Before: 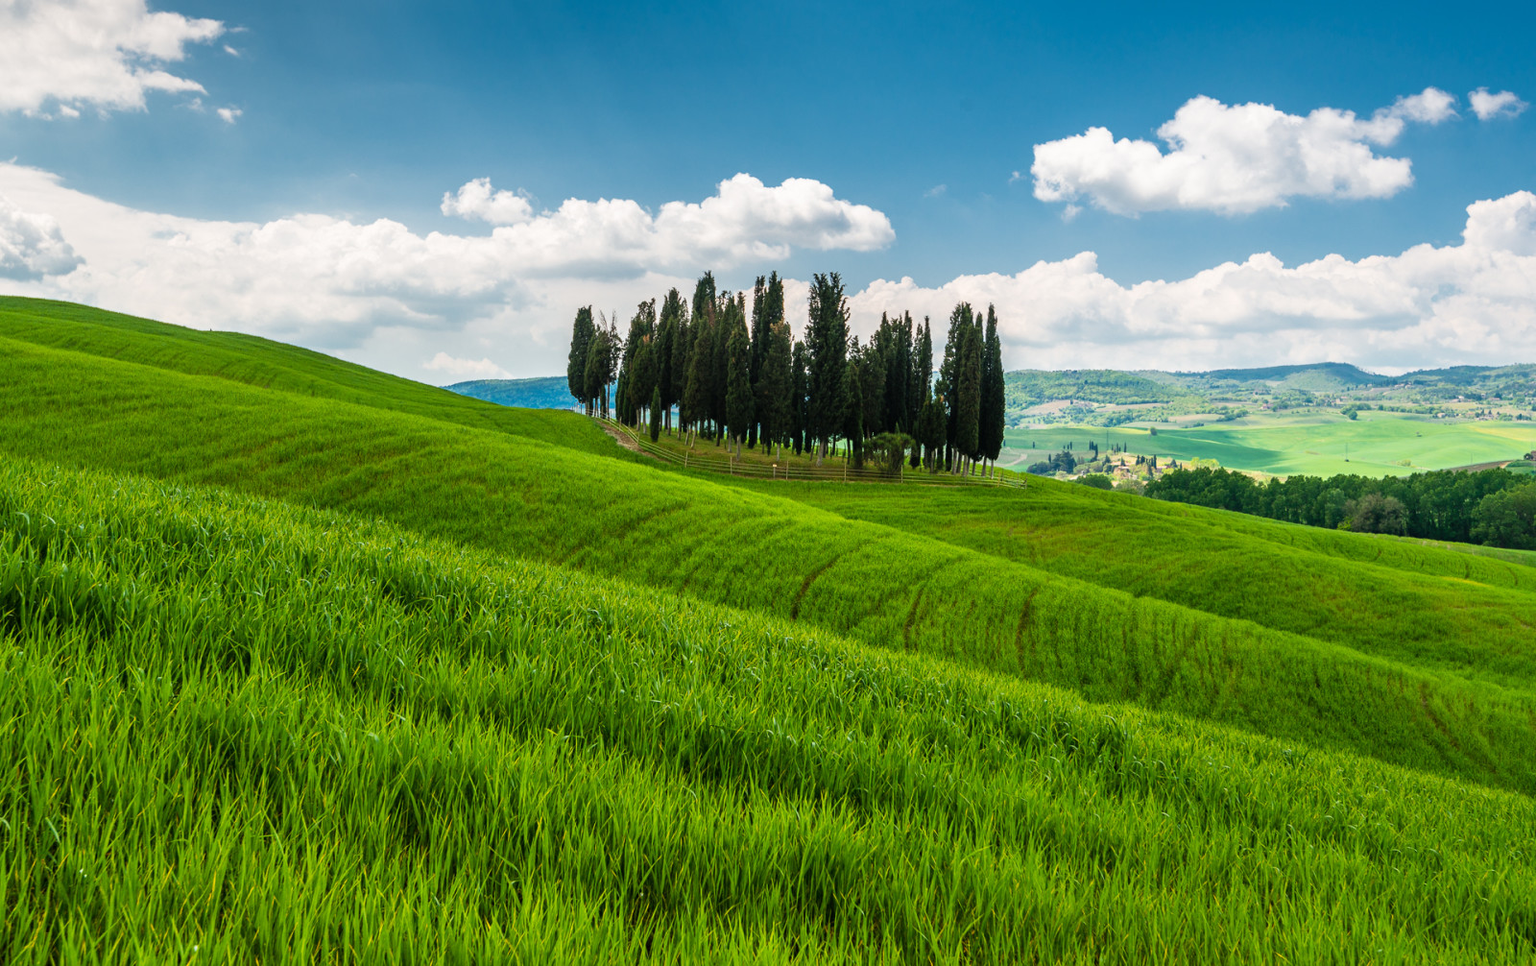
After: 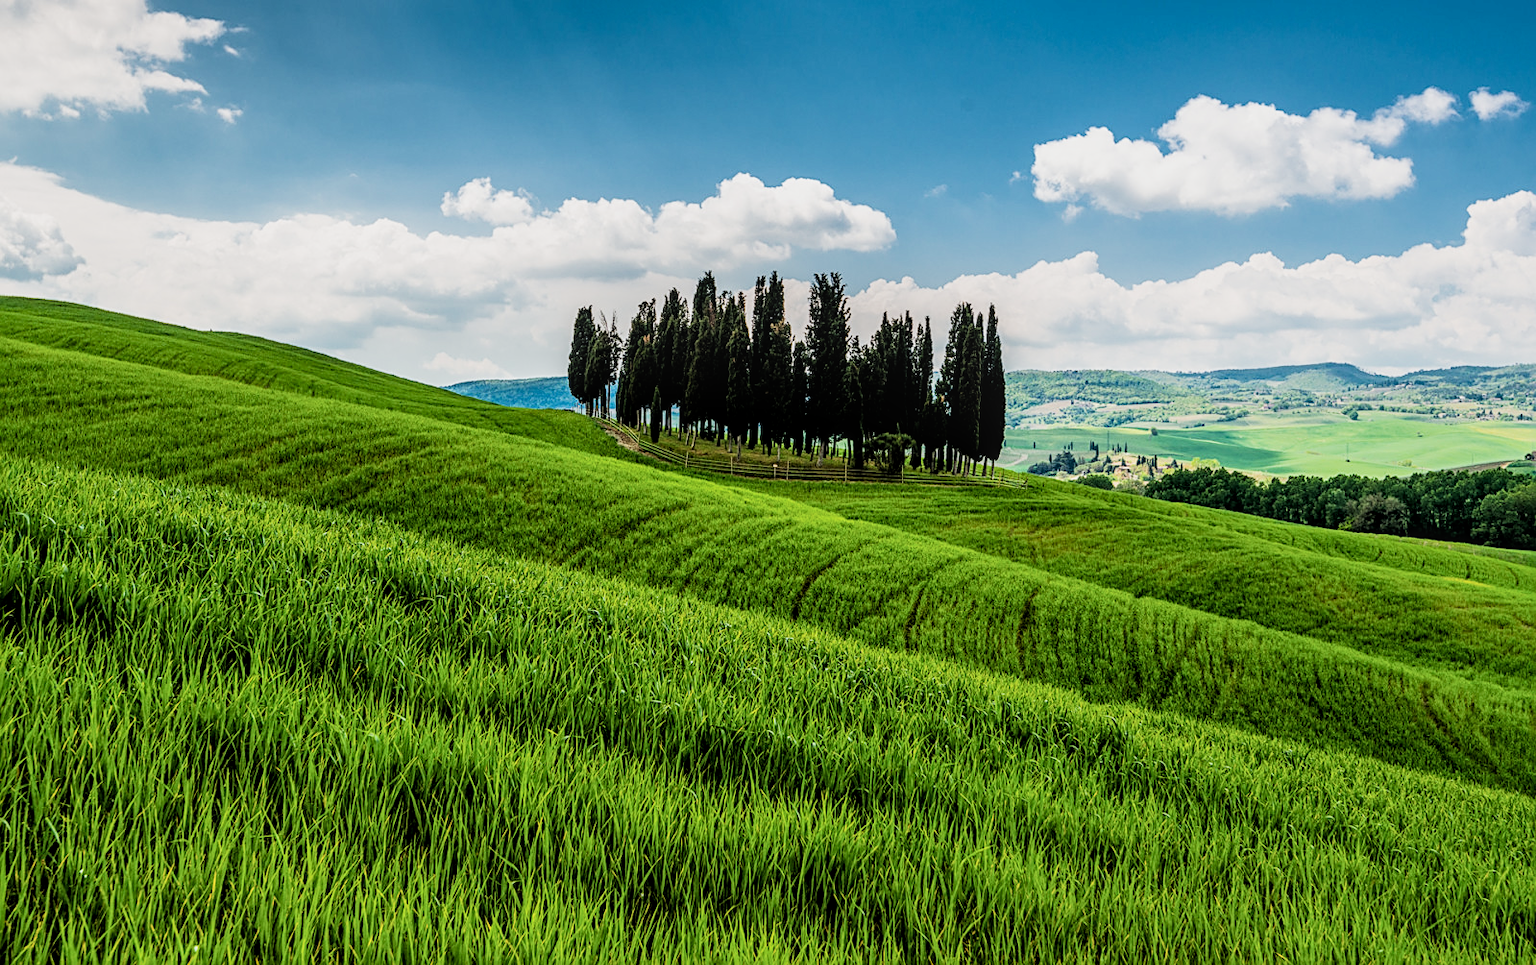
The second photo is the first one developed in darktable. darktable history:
sharpen: on, module defaults
filmic rgb: black relative exposure -5.13 EV, white relative exposure 3.98 EV, hardness 2.89, contrast 1.407, highlights saturation mix -29.98%
local contrast: on, module defaults
